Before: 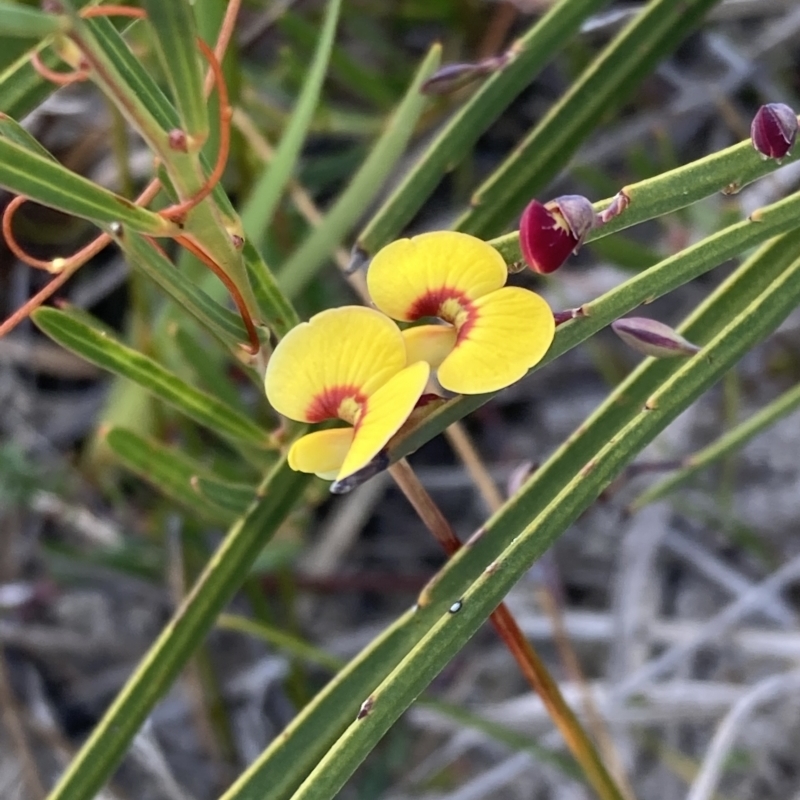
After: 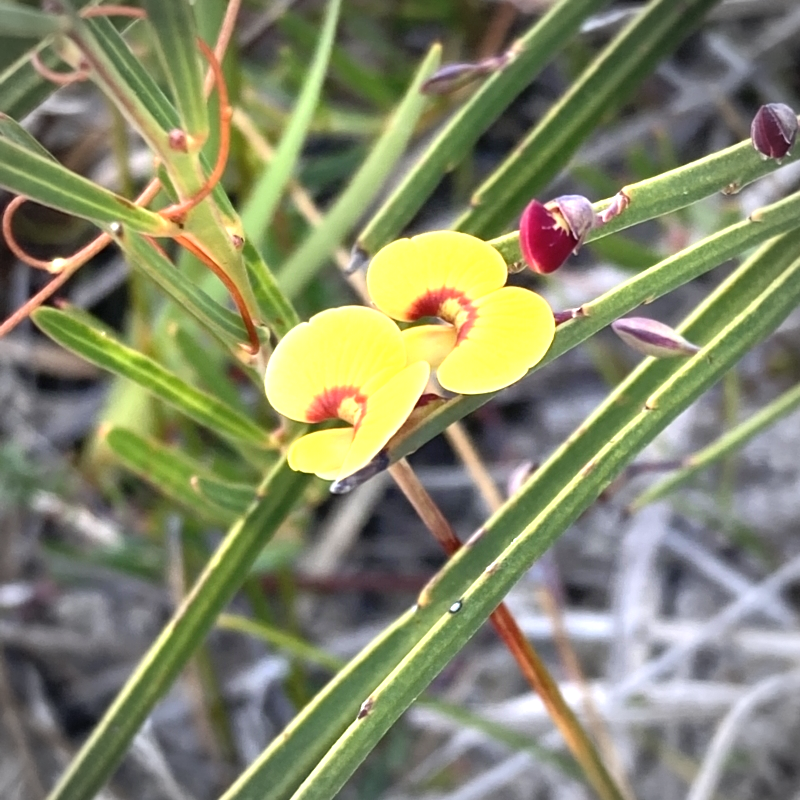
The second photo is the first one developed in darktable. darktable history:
vignetting: on, module defaults
exposure: black level correction 0, exposure 1.001 EV, compensate exposure bias true, compensate highlight preservation false
